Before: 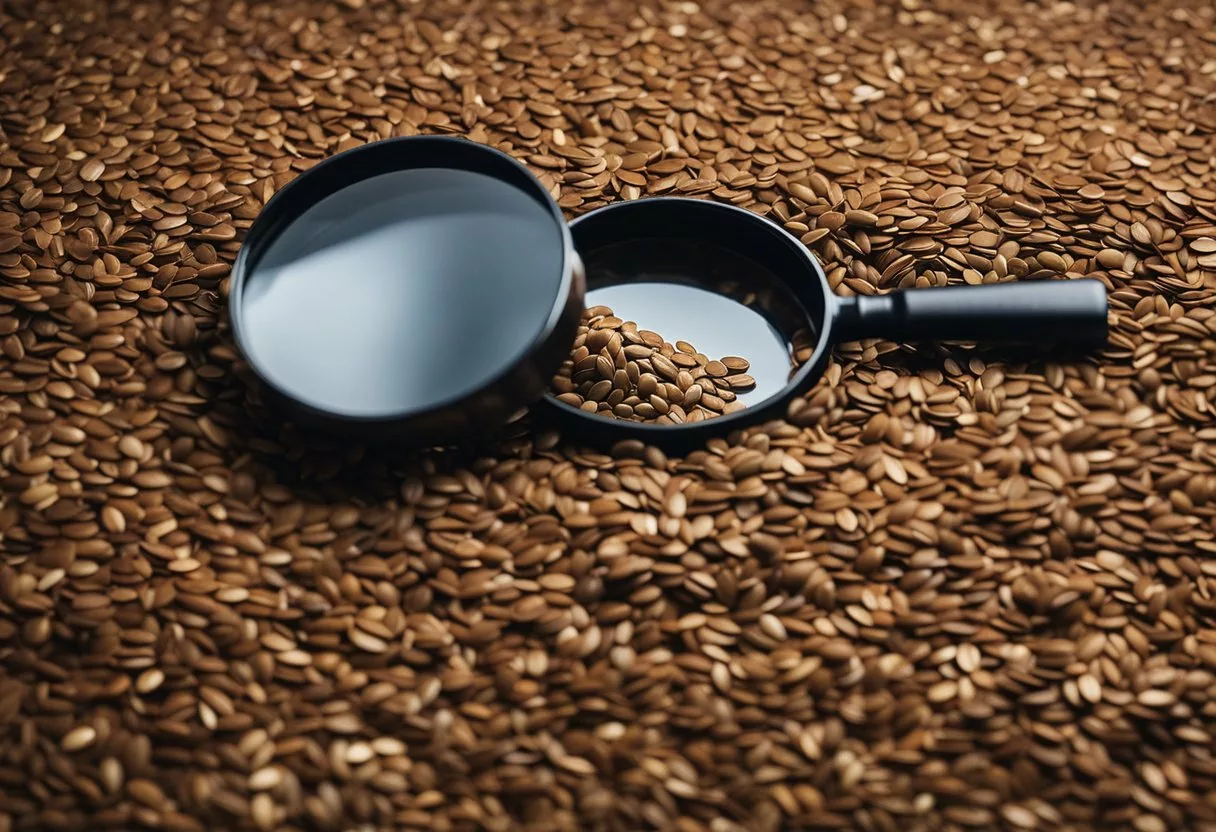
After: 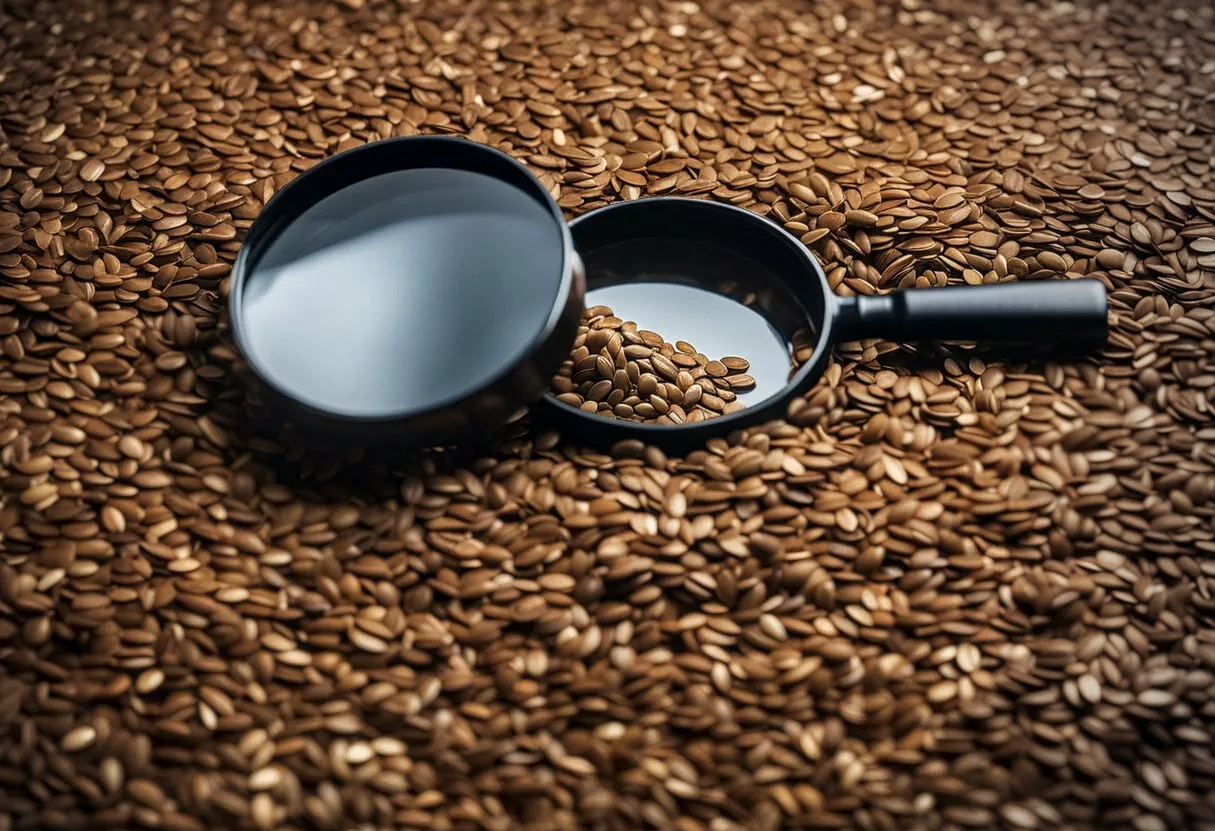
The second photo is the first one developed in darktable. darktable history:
vignetting: center (-0.15, 0.013)
local contrast: on, module defaults
shadows and highlights: shadows 0, highlights 40
